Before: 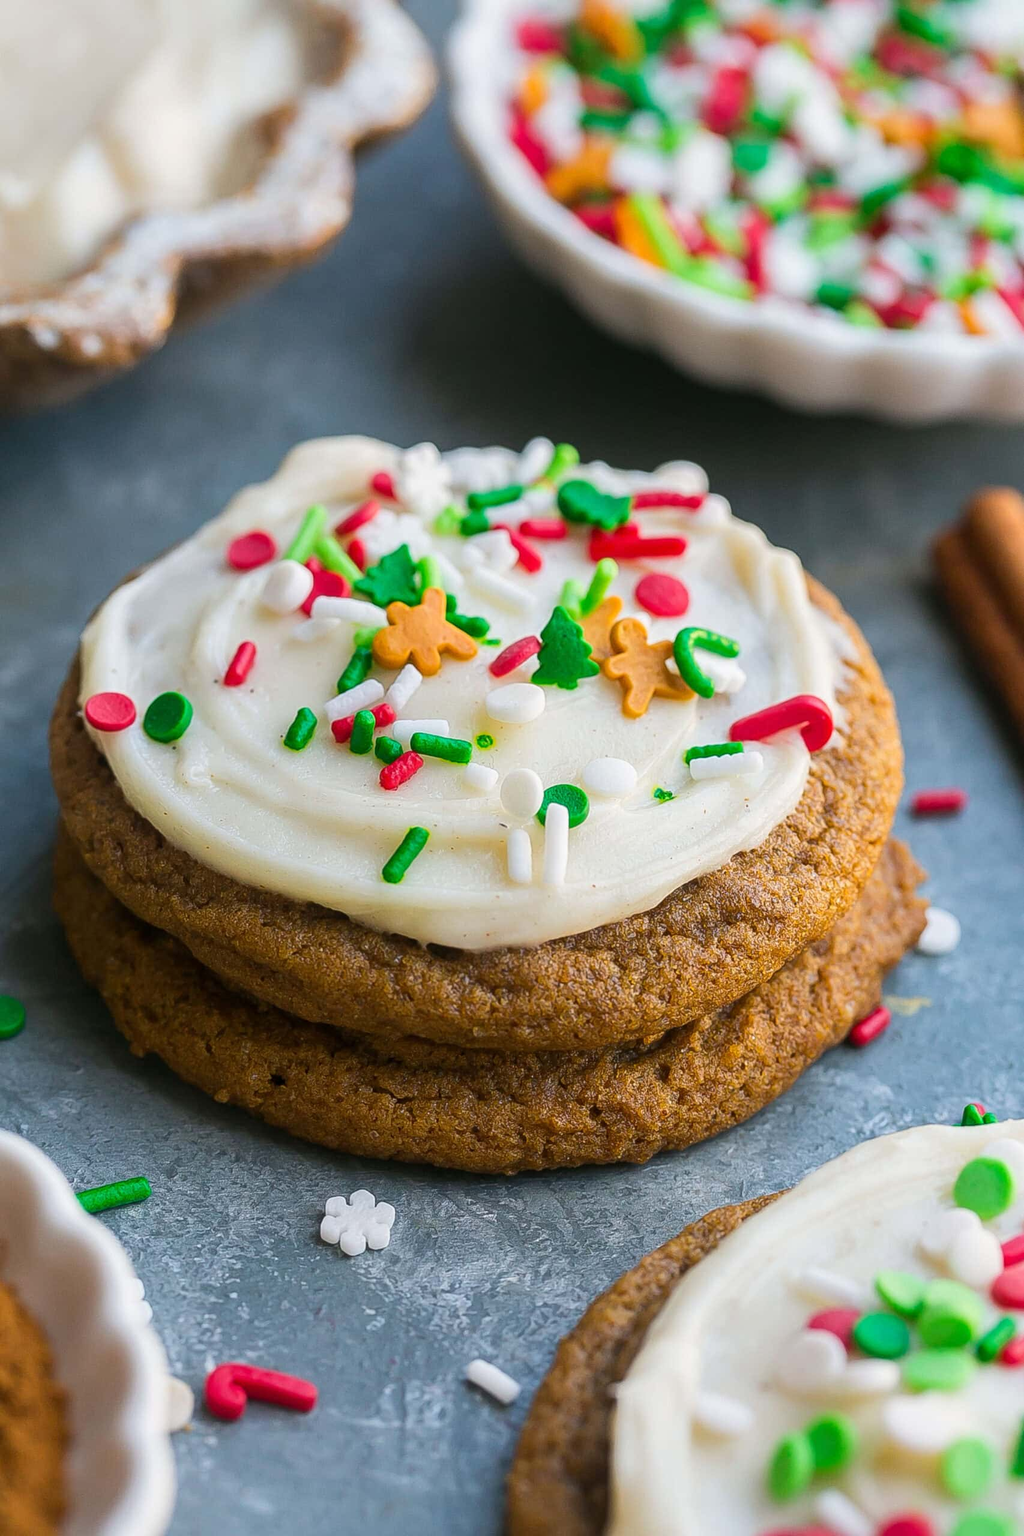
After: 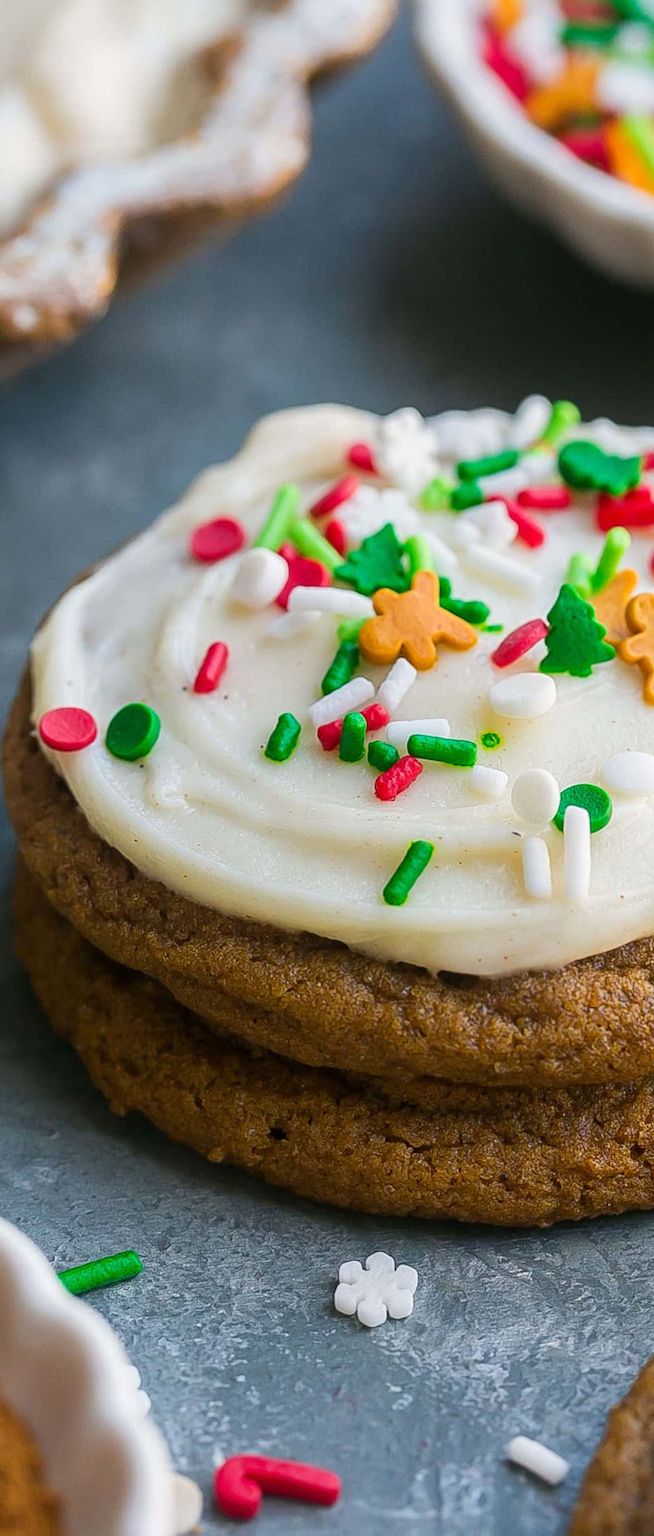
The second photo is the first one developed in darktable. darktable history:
rotate and perspective: rotation -3°, crop left 0.031, crop right 0.968, crop top 0.07, crop bottom 0.93
crop: left 5.114%, right 38.589%
